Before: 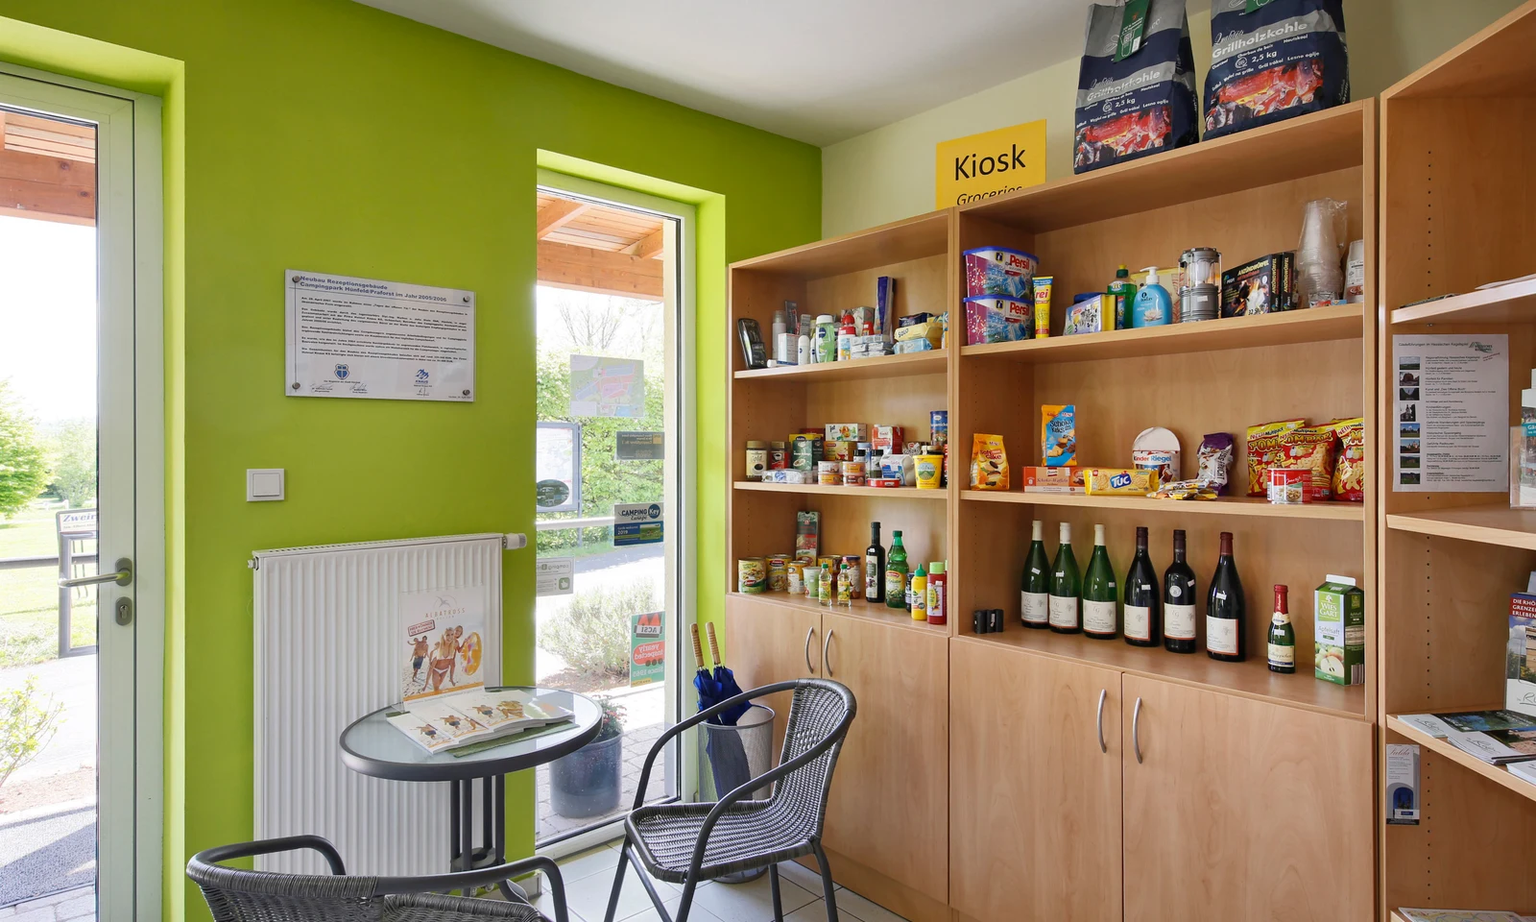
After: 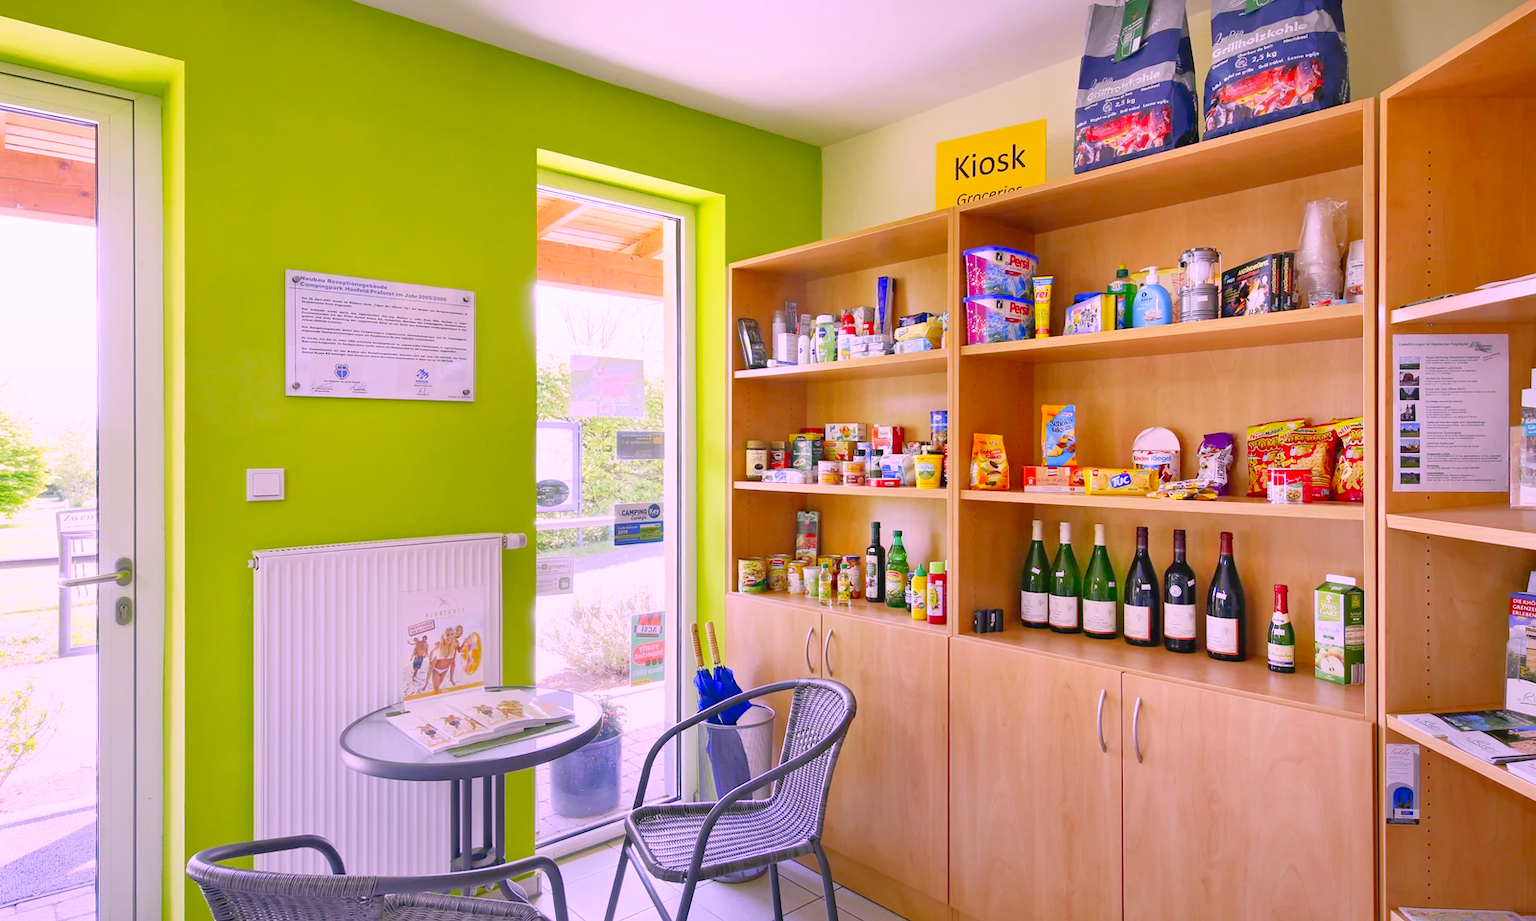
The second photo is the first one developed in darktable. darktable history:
white balance: red 0.871, blue 1.249
levels: levels [0, 0.397, 0.955]
contrast brightness saturation: contrast 0.04, saturation 0.16
color correction: highlights a* 21.88, highlights b* 22.25
graduated density: rotation -180°, offset 27.42
